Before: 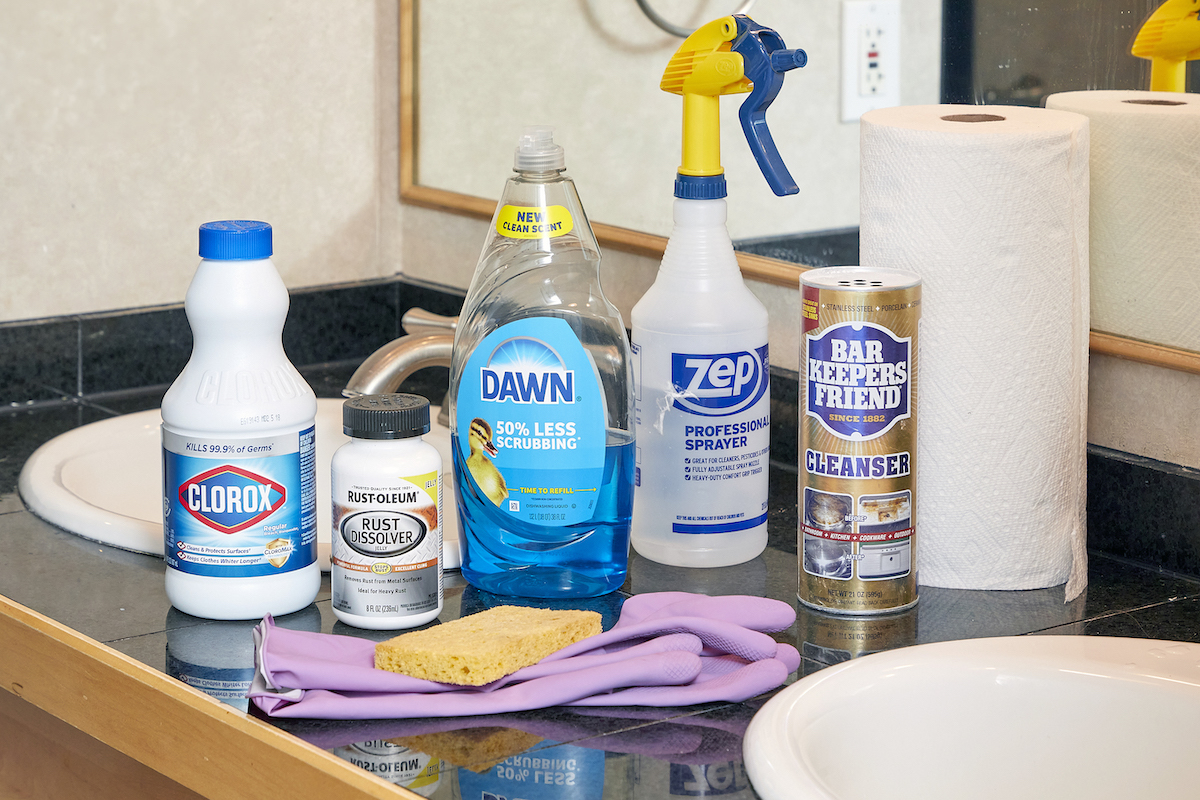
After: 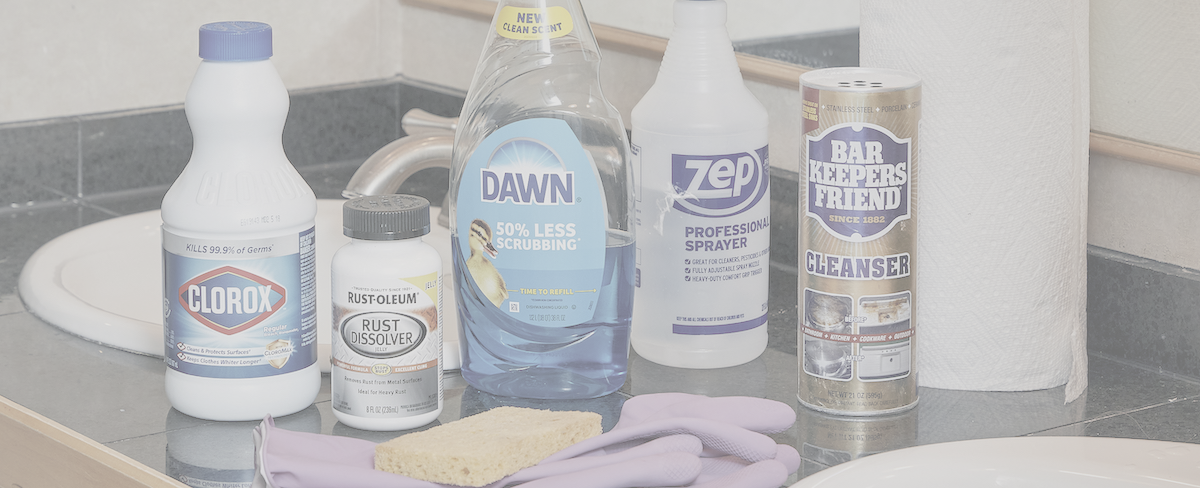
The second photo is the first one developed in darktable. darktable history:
tone equalizer: edges refinement/feathering 500, mask exposure compensation -1.57 EV, preserve details no
shadows and highlights: on, module defaults
contrast brightness saturation: contrast -0.328, brightness 0.768, saturation -0.764
crop and rotate: top 24.955%, bottom 14.009%
